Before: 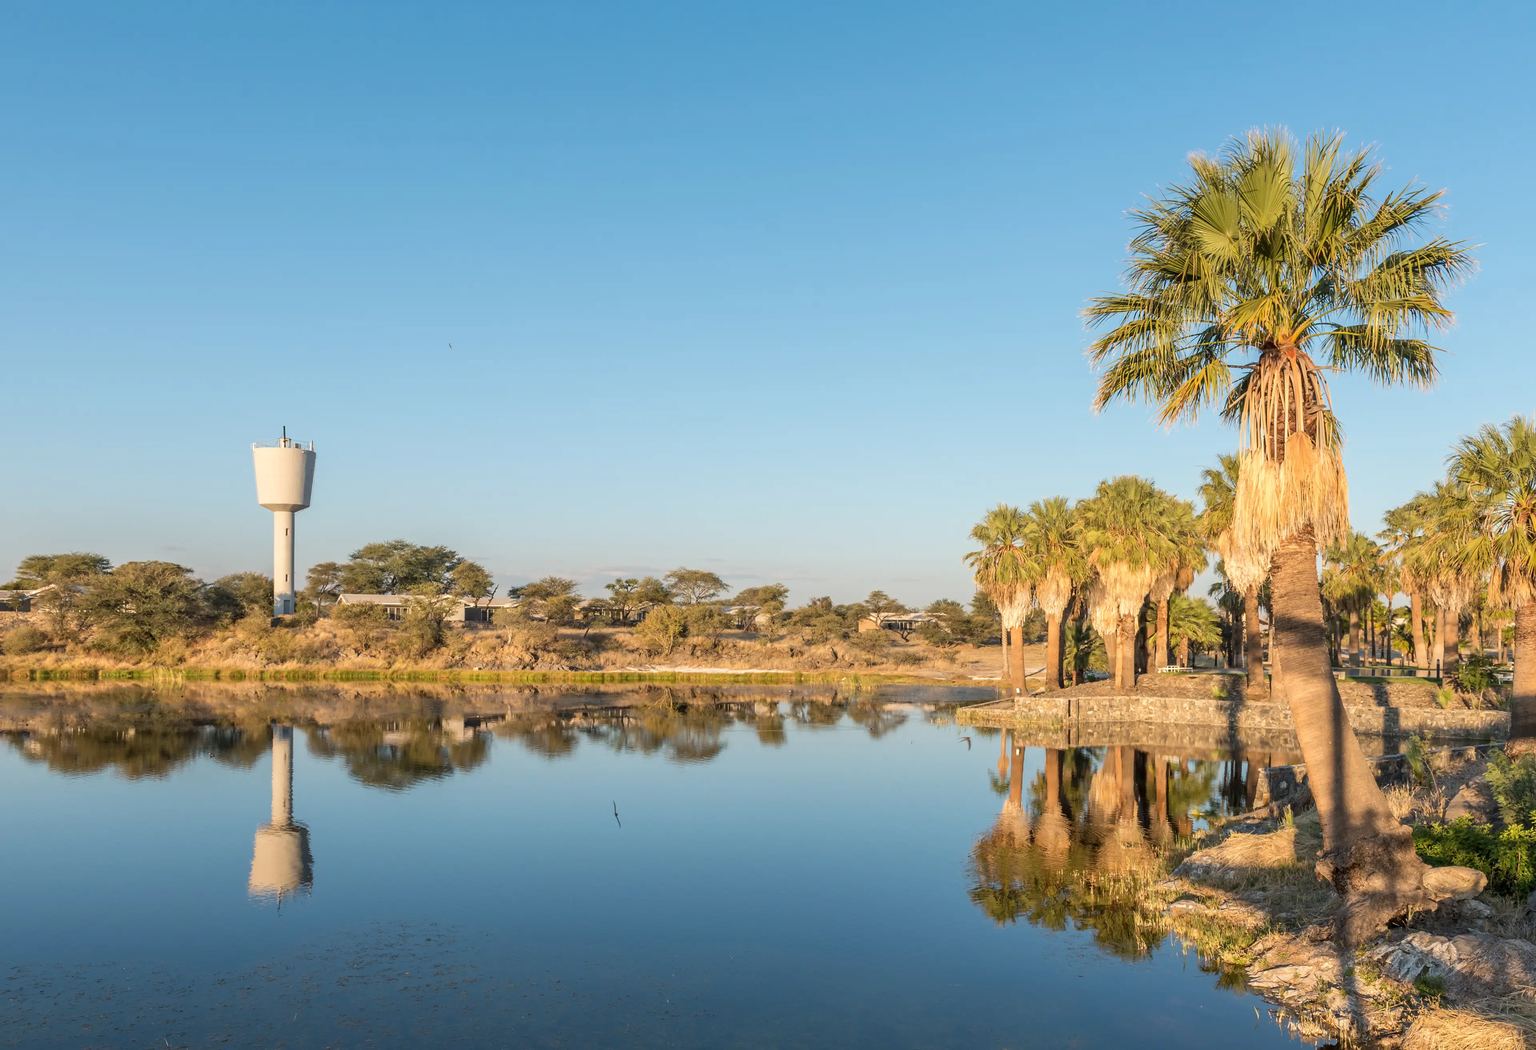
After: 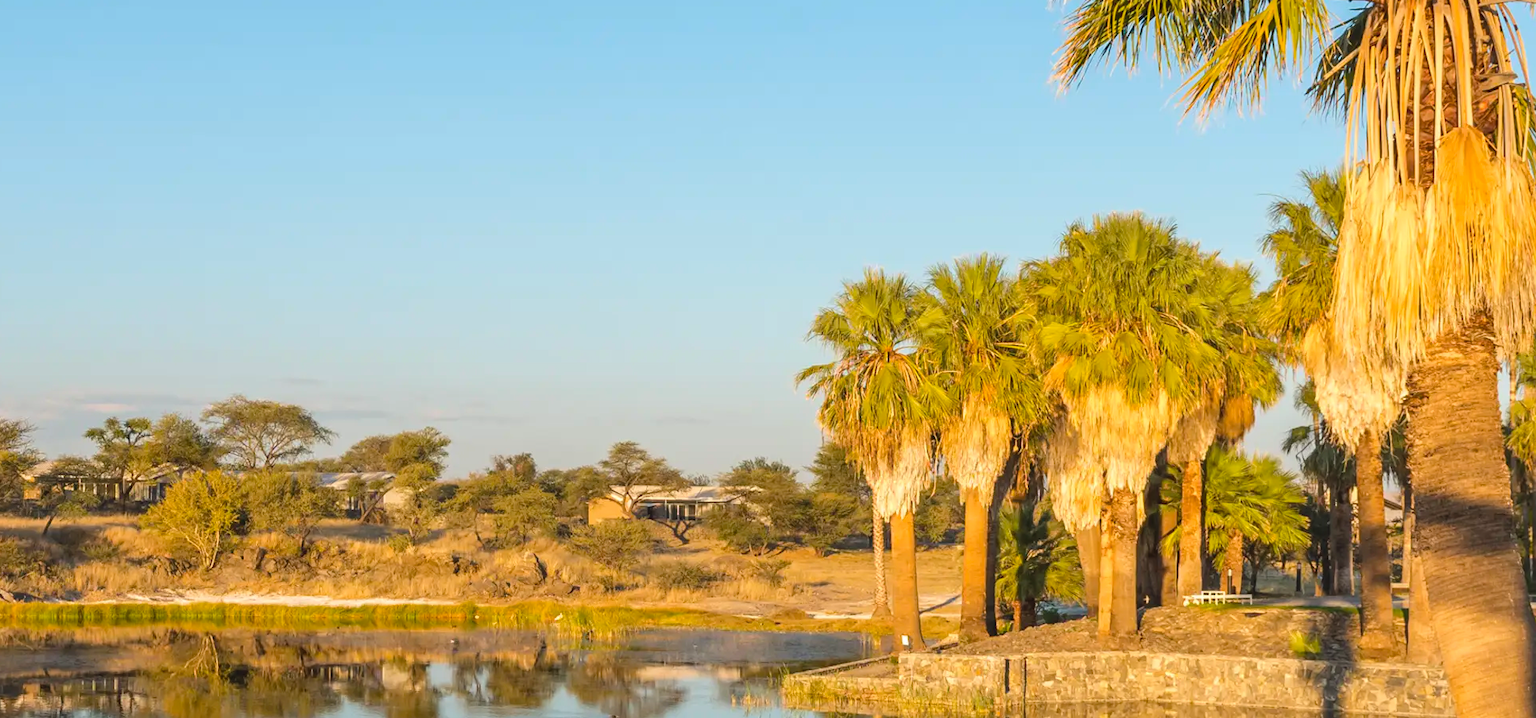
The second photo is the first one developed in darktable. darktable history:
color balance rgb: global offset › luminance 0.494%, global offset › hue 61.9°, perceptual saturation grading › global saturation 30.763%, global vibrance 12.376%
crop: left 36.617%, top 35.094%, right 13.039%, bottom 30.437%
